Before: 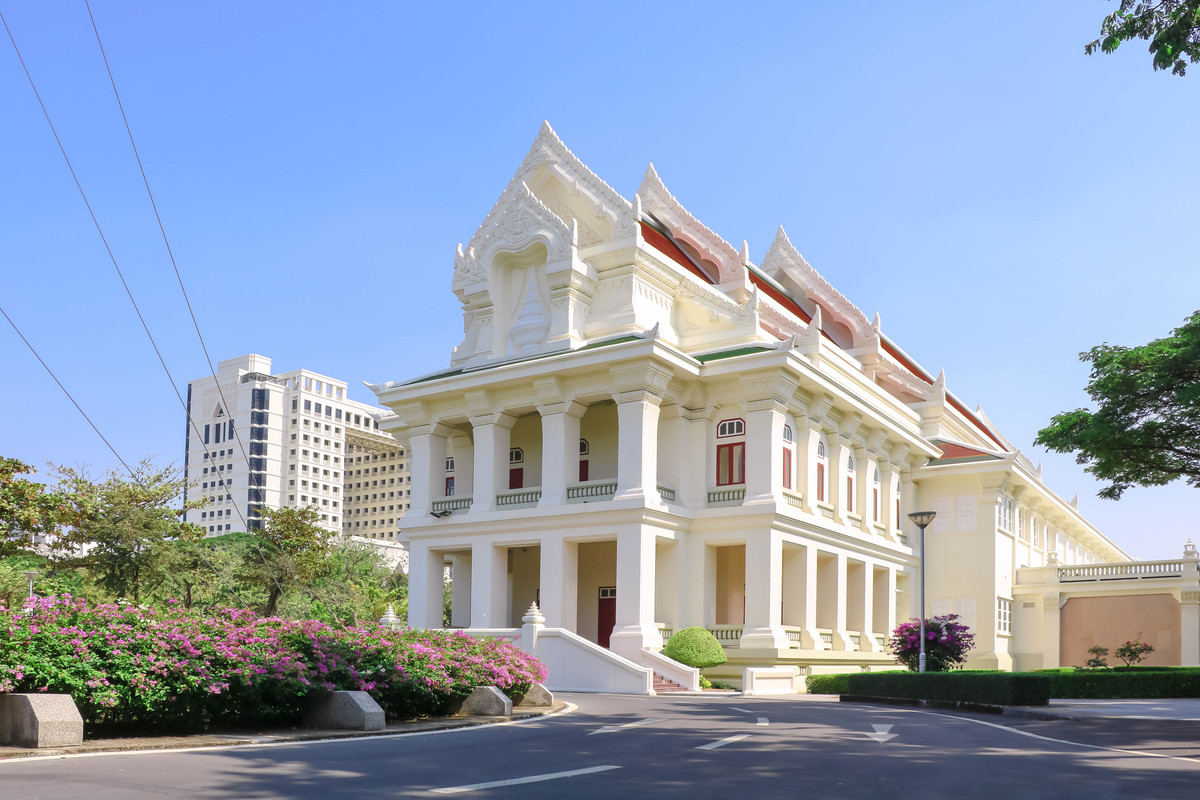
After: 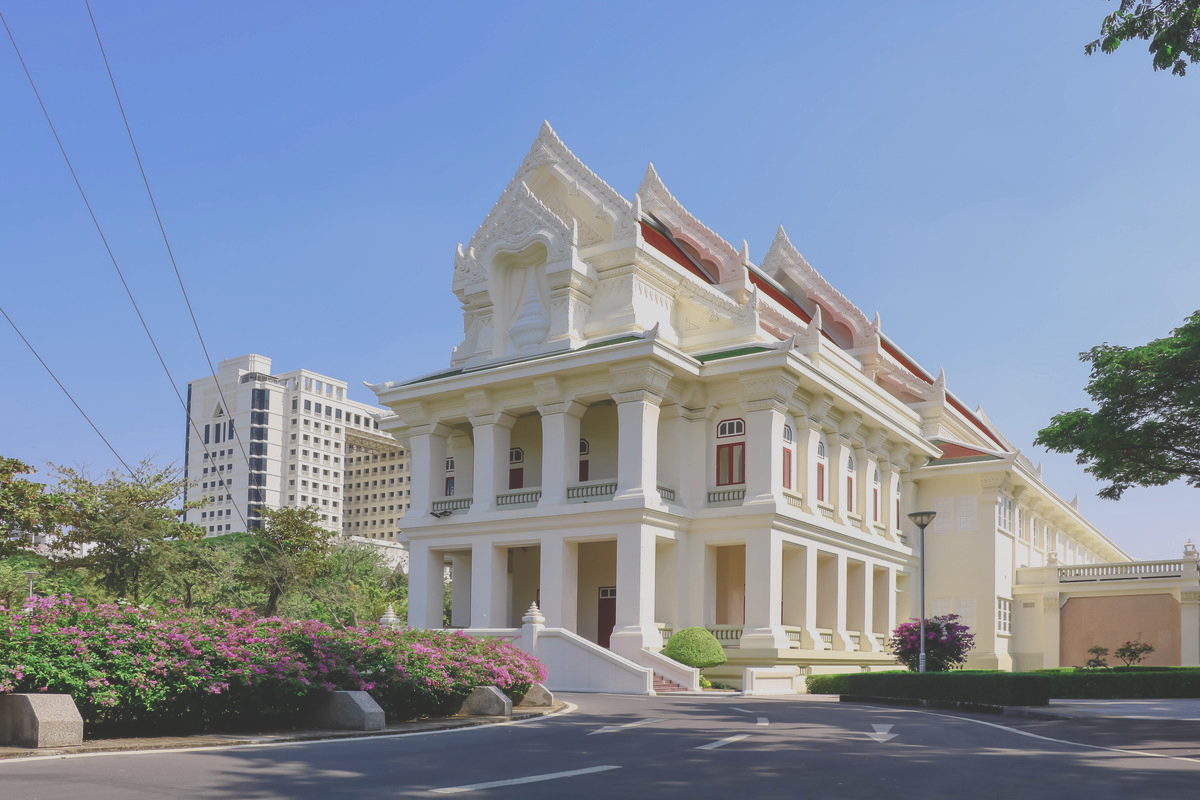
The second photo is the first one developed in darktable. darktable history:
exposure: black level correction -0.036, exposure -0.497 EV, compensate highlight preservation false
shadows and highlights: radius 125.46, shadows 30.51, highlights -30.51, low approximation 0.01, soften with gaussian
